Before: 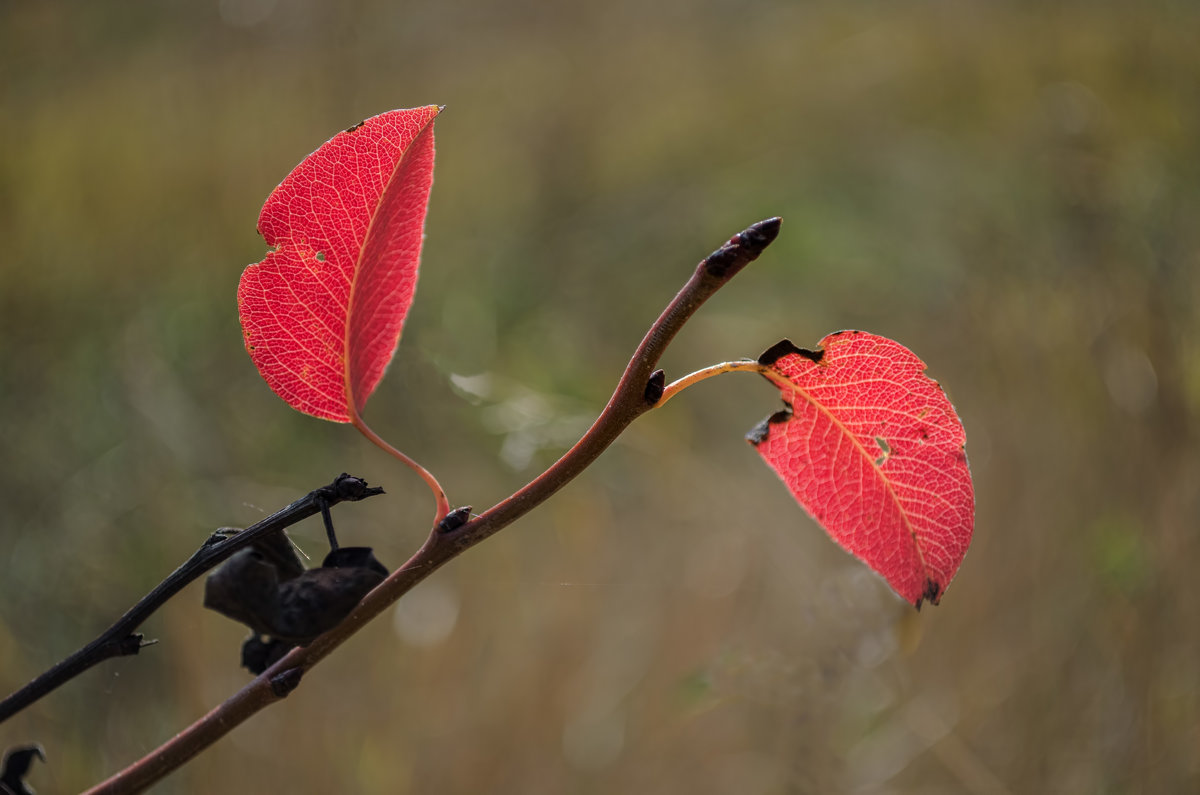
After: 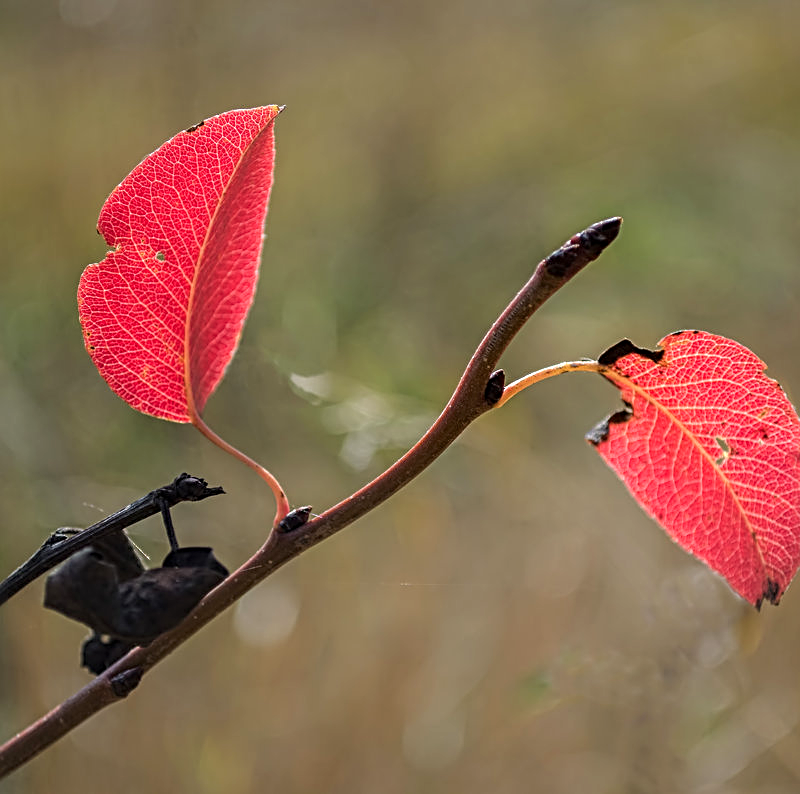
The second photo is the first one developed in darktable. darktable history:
exposure: black level correction 0, exposure 0.5 EV, compensate exposure bias true, compensate highlight preservation false
crop and rotate: left 13.387%, right 19.88%
sharpen: radius 3.108
